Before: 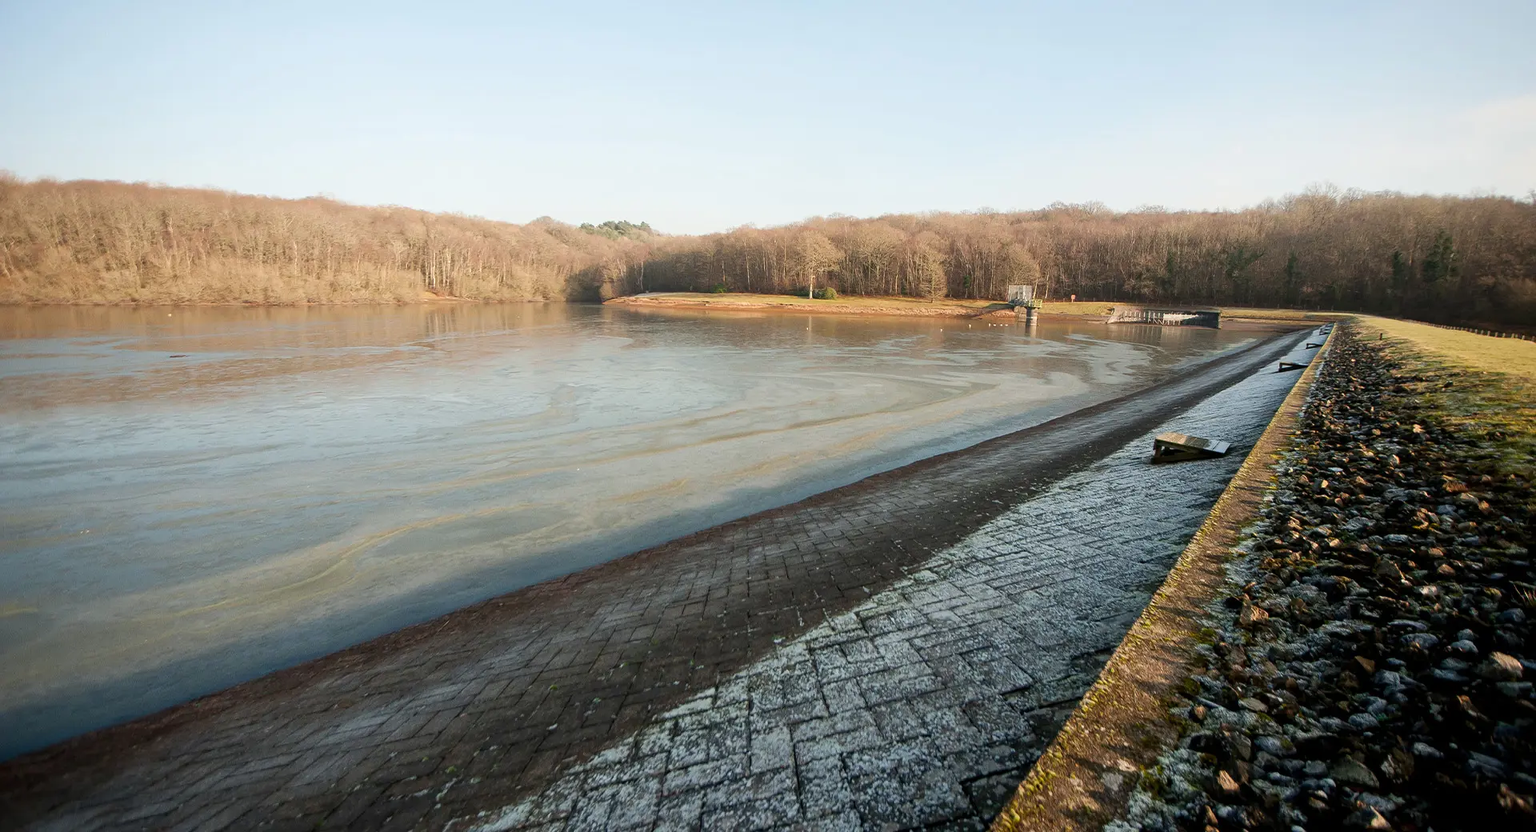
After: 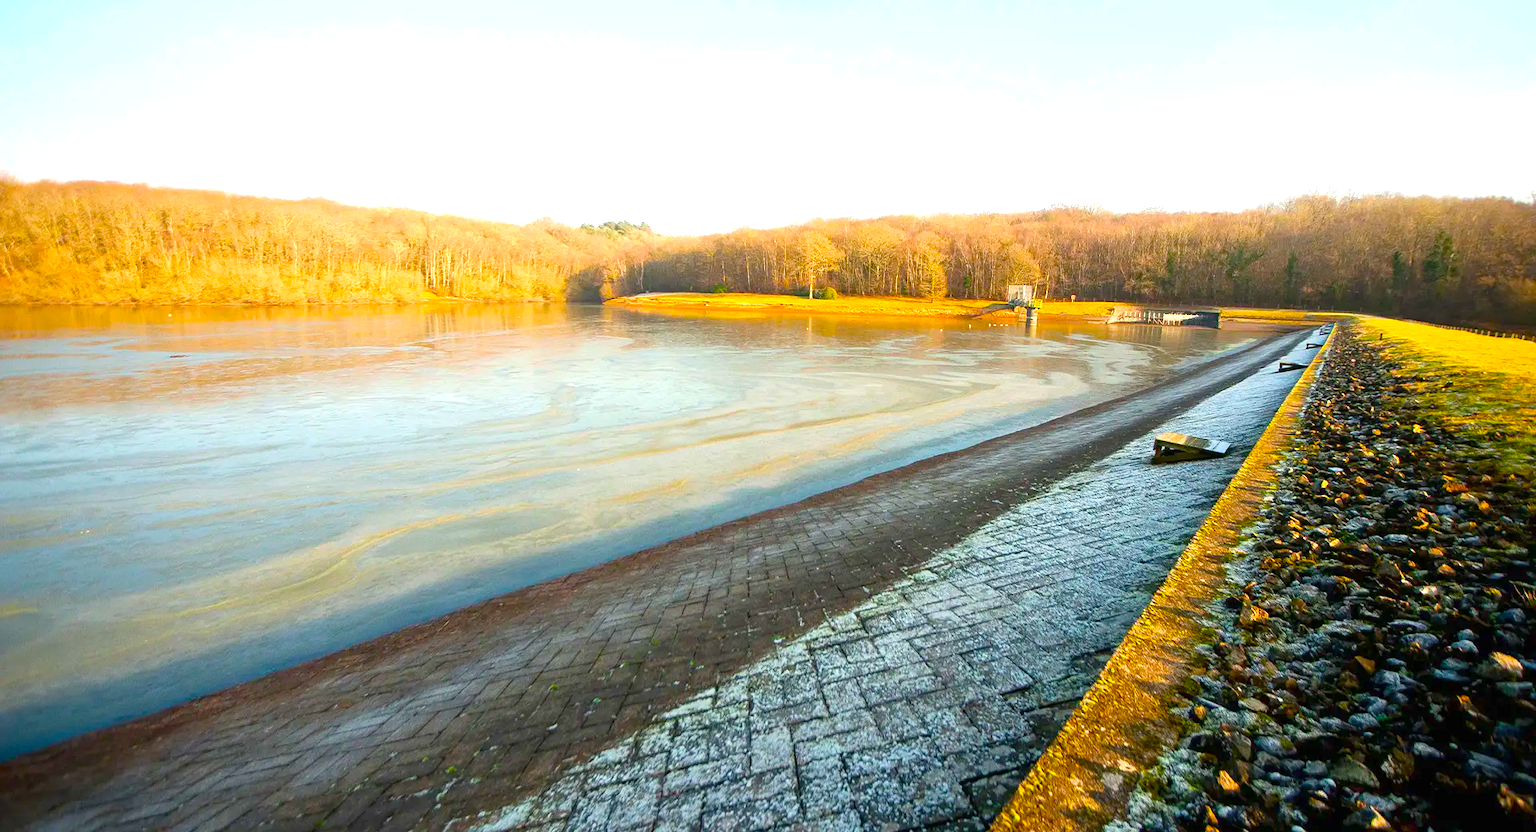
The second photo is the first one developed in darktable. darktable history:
color balance: input saturation 134.34%, contrast -10.04%, contrast fulcrum 19.67%, output saturation 133.51%
exposure: black level correction 0, exposure 1 EV, compensate exposure bias true, compensate highlight preservation false
